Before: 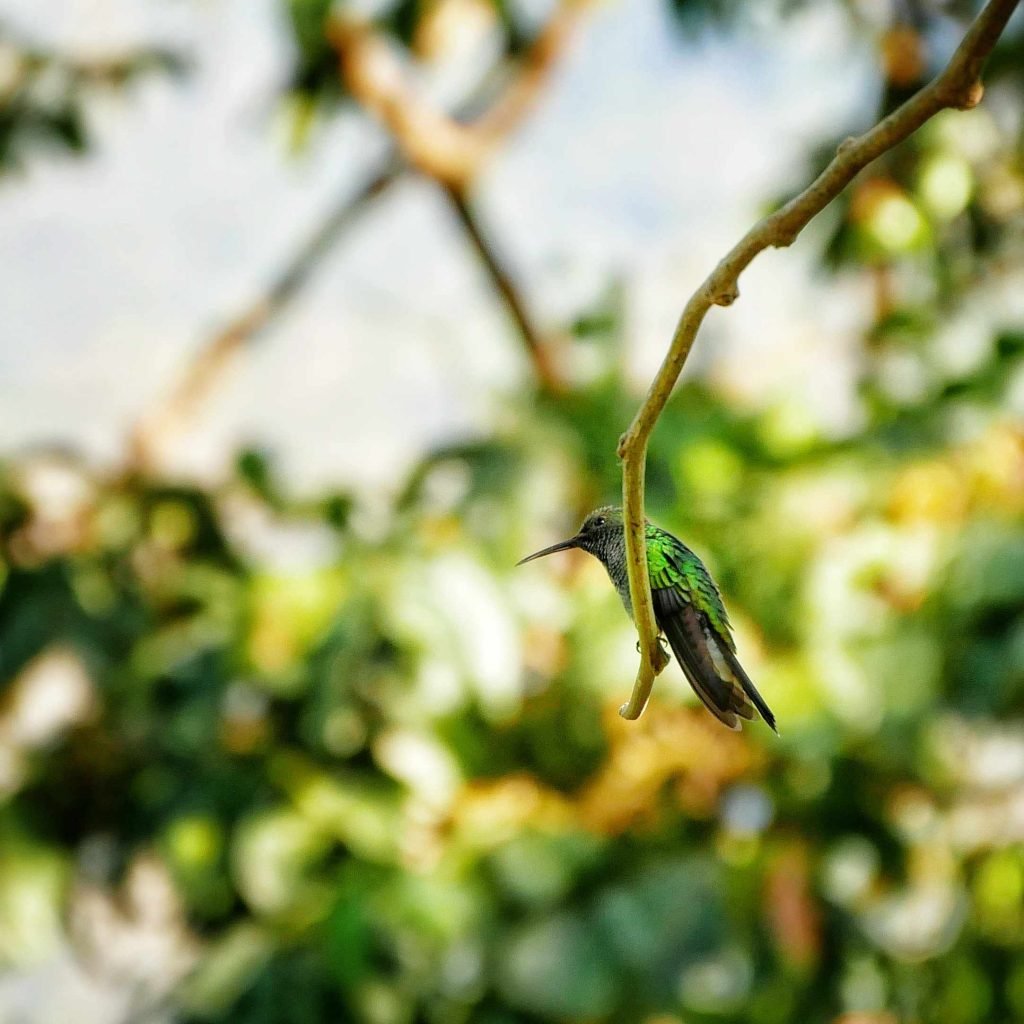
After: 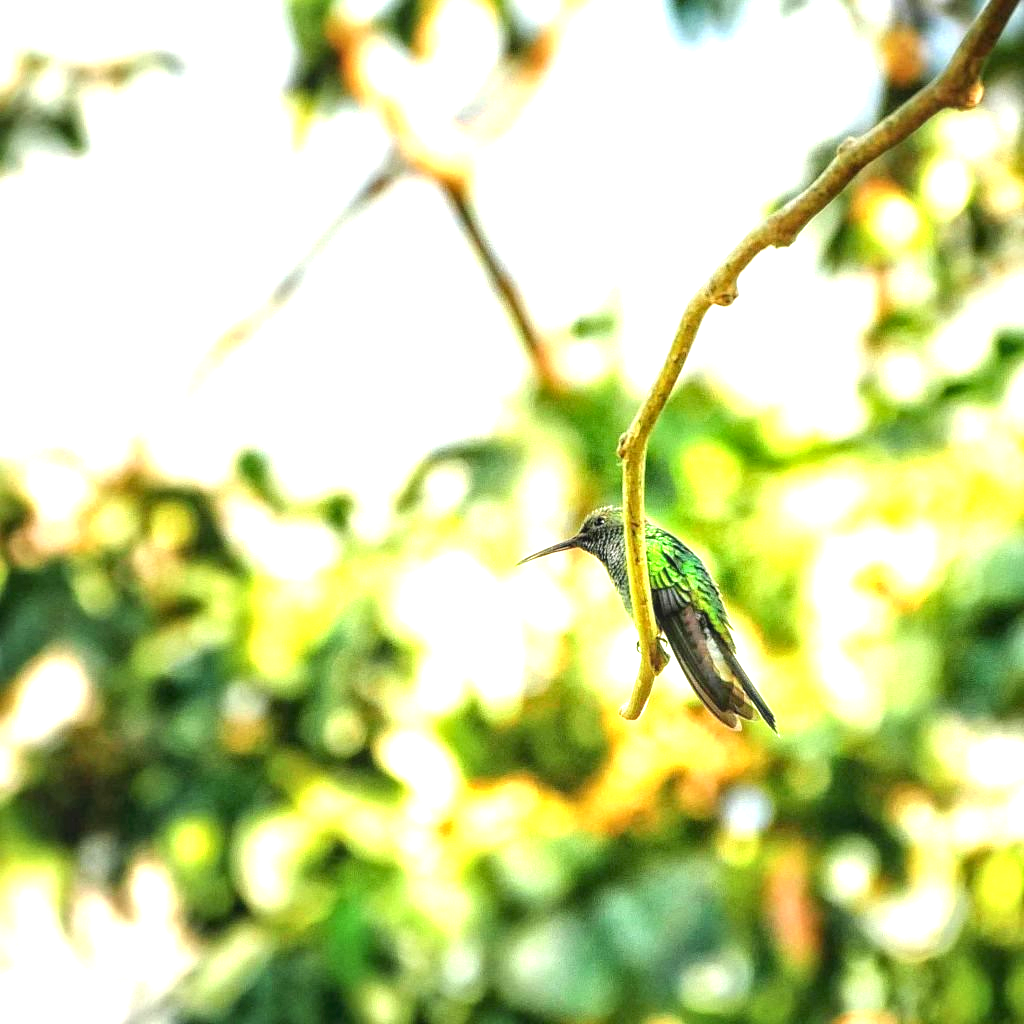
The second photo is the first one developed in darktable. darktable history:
exposure: black level correction 0, exposure 1.5 EV, compensate exposure bias true, compensate highlight preservation false
local contrast: highlights 25%, detail 130%
